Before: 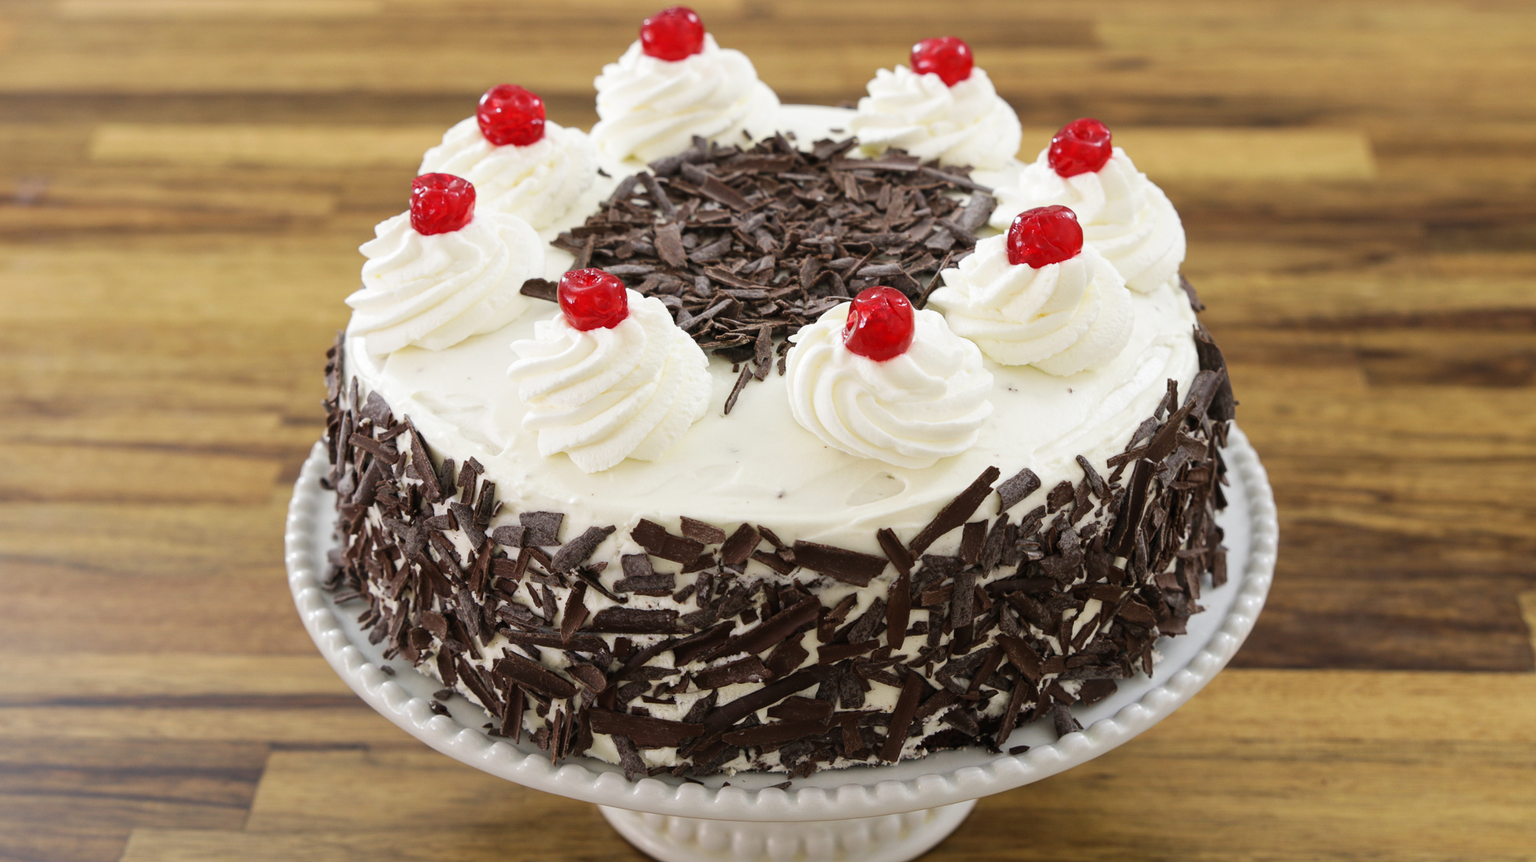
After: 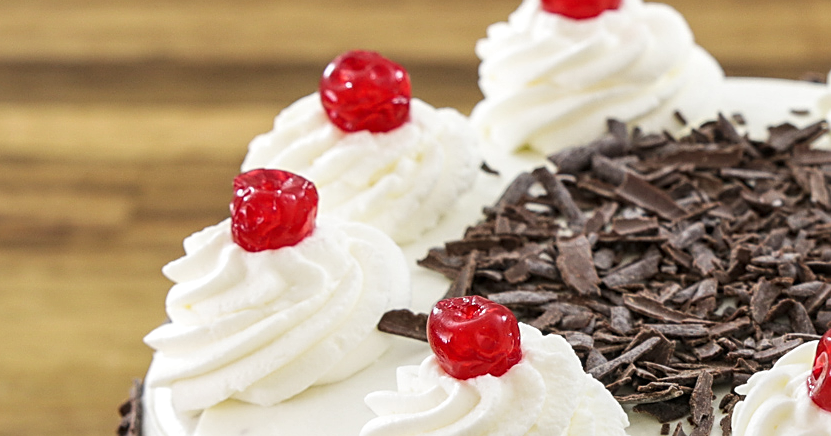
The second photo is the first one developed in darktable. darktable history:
crop: left 15.452%, top 5.459%, right 43.956%, bottom 56.62%
sharpen: on, module defaults
local contrast: on, module defaults
